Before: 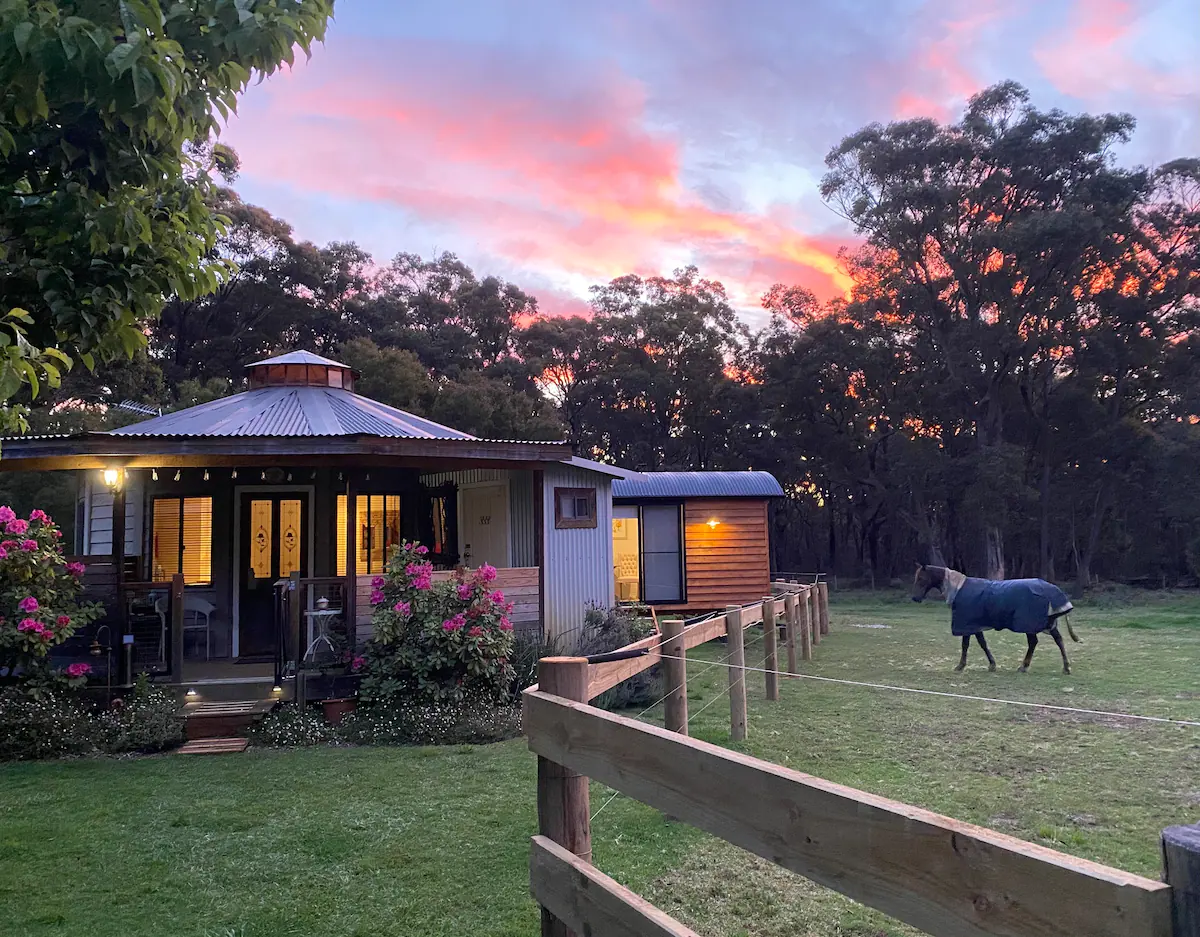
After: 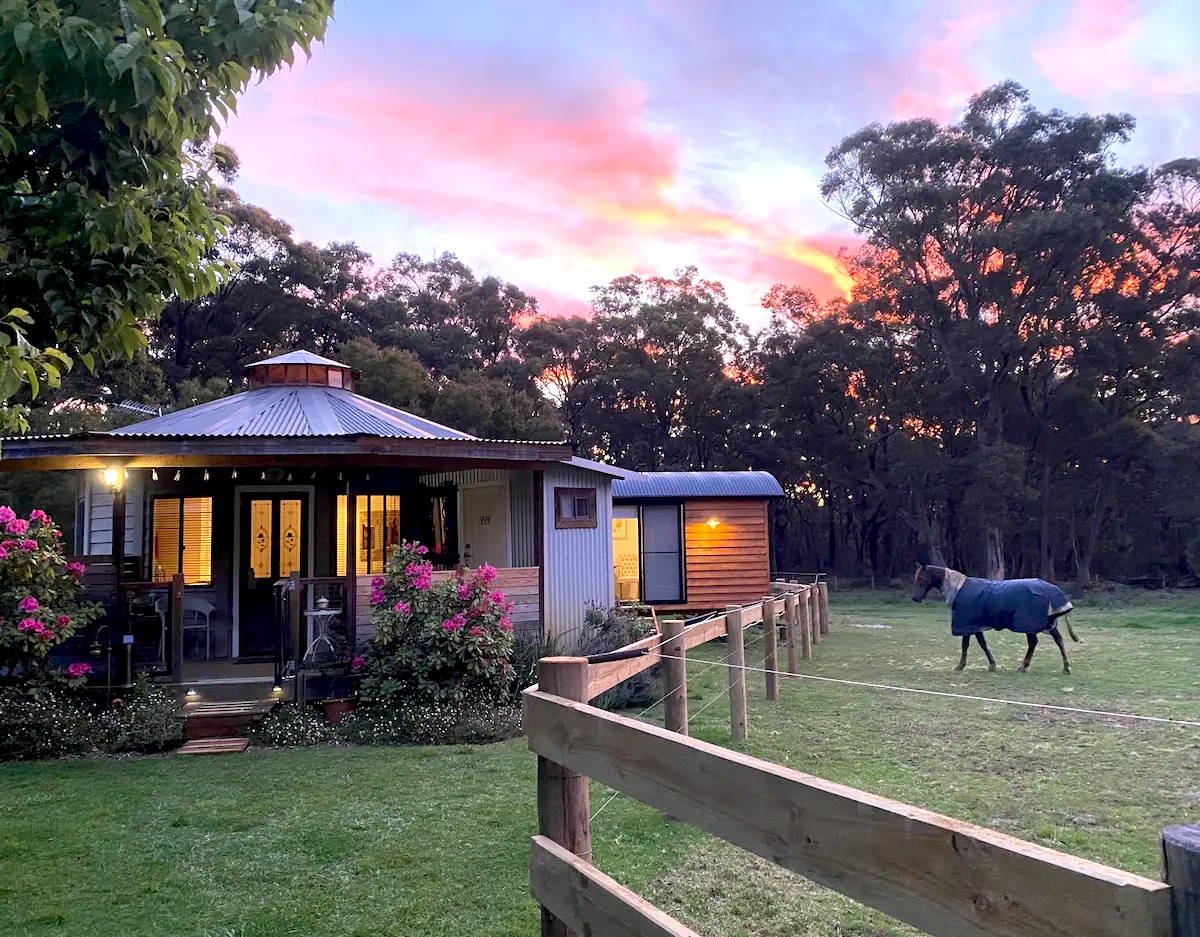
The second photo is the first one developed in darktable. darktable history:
exposure: black level correction 0.005, exposure 0.414 EV, compensate highlight preservation false
